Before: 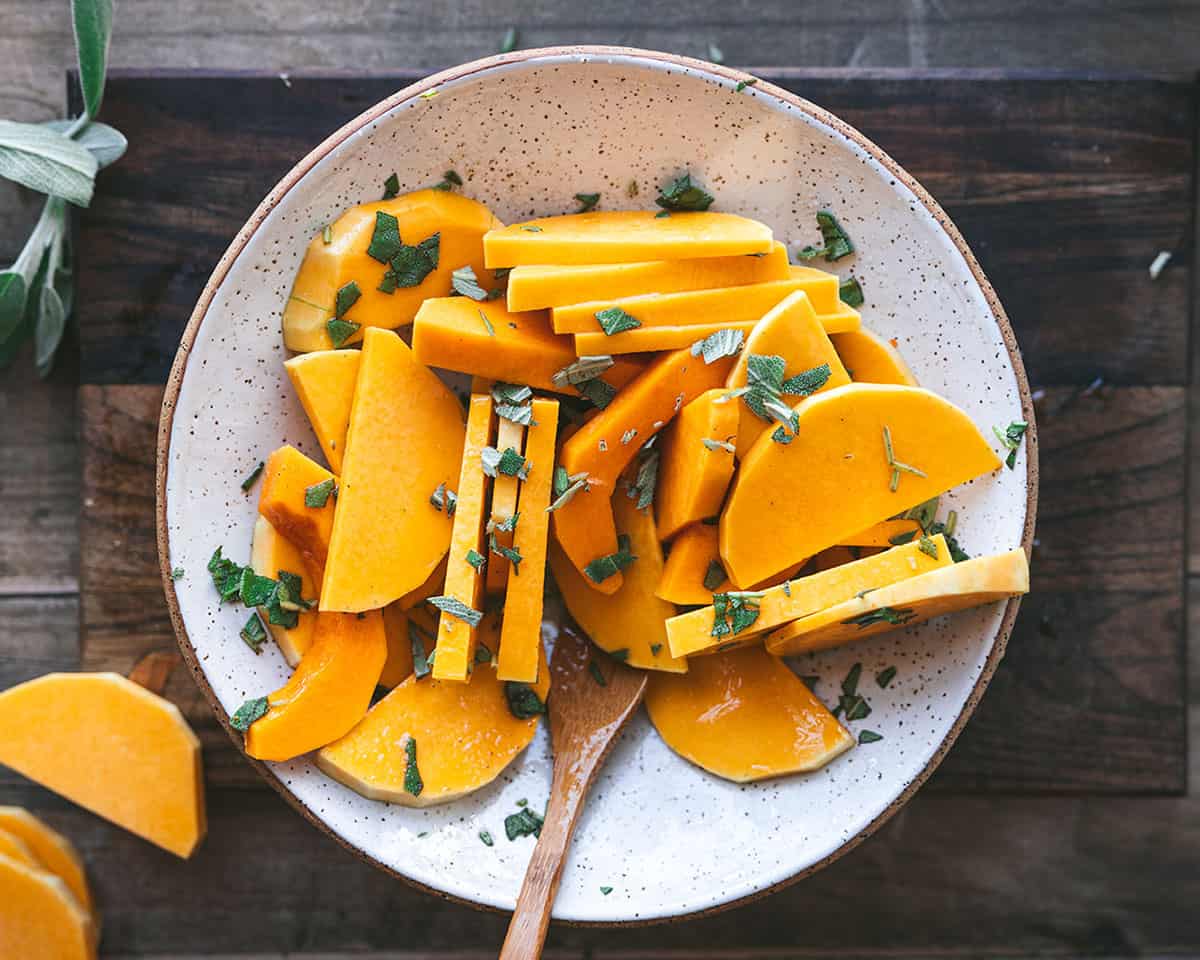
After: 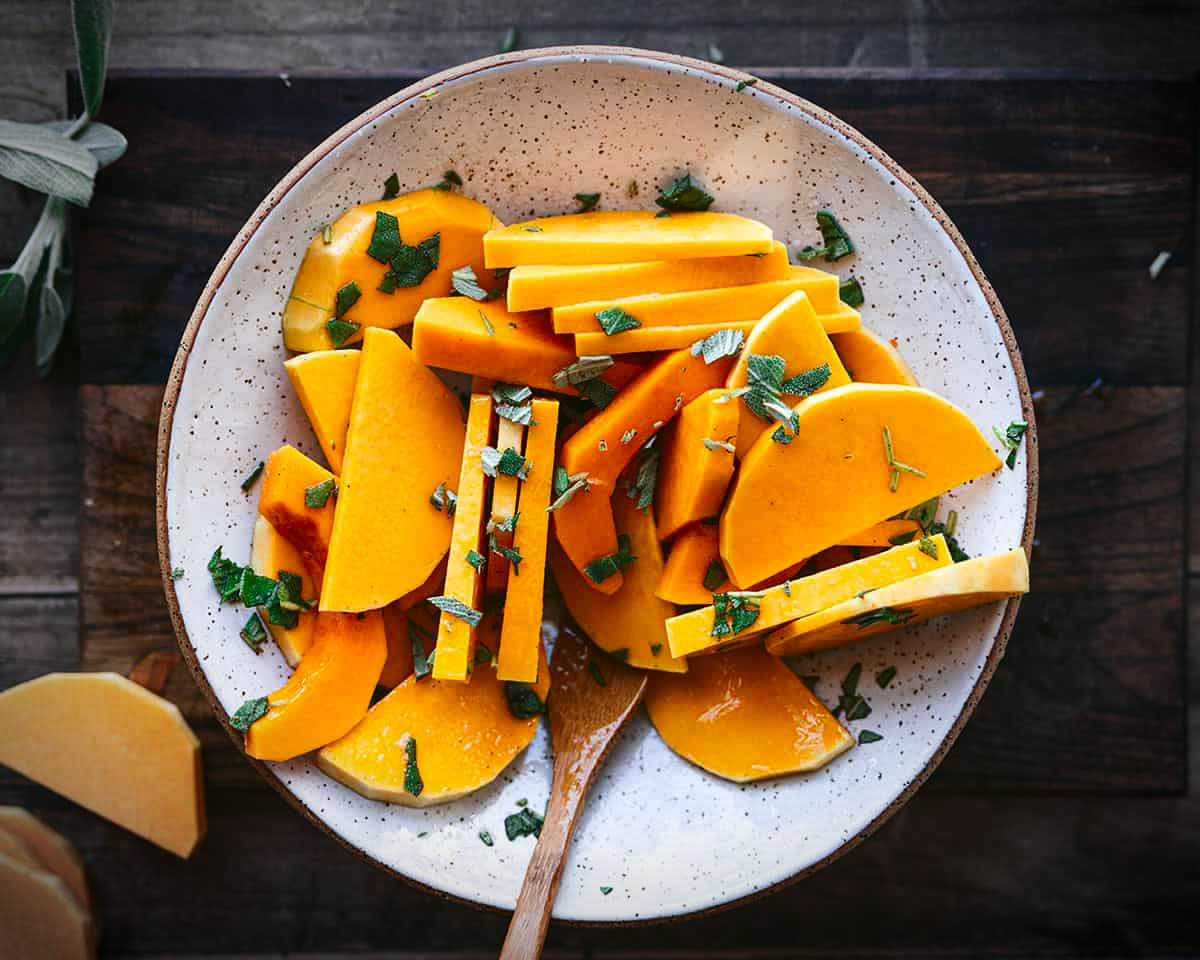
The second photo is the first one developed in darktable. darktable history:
color balance: mode lift, gamma, gain (sRGB)
vignetting: fall-off start 67.5%, fall-off radius 67.23%, brightness -0.813, automatic ratio true
contrast brightness saturation: contrast 0.12, brightness -0.12, saturation 0.2
